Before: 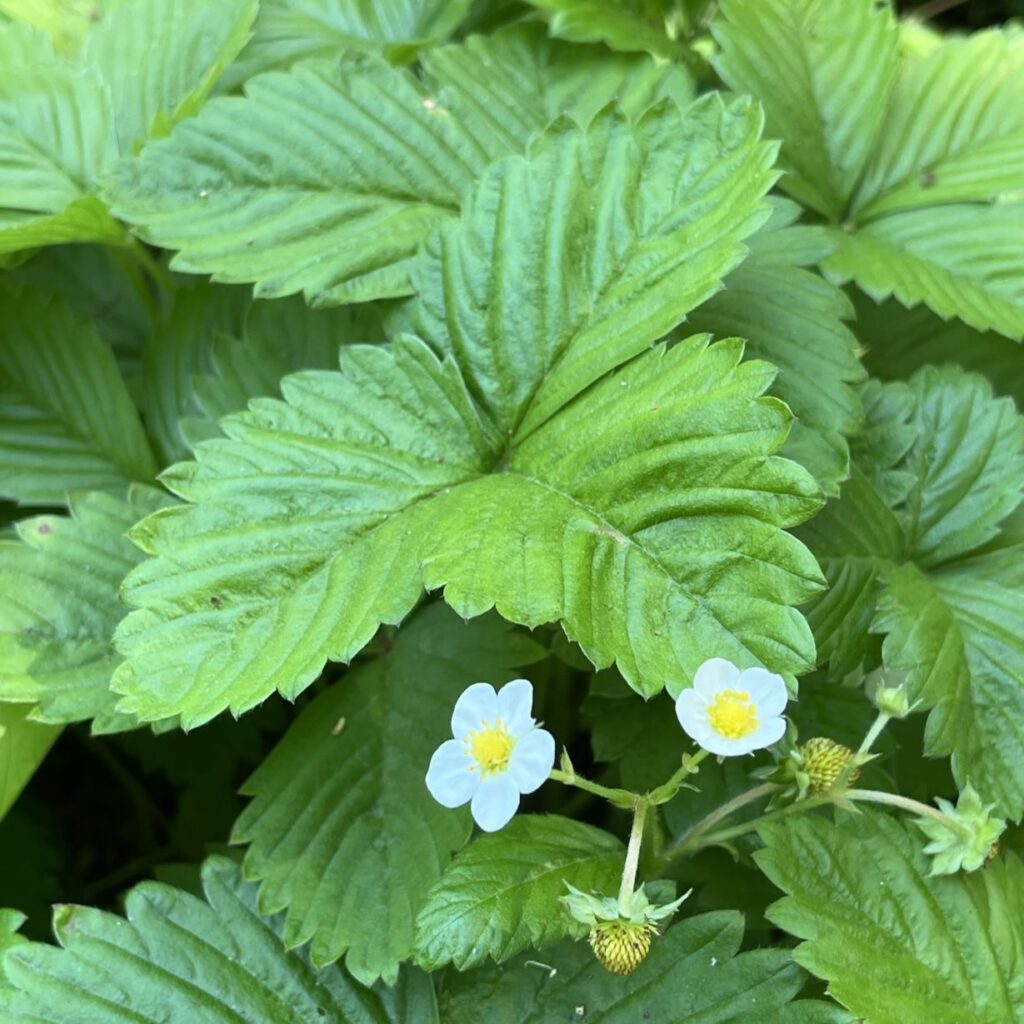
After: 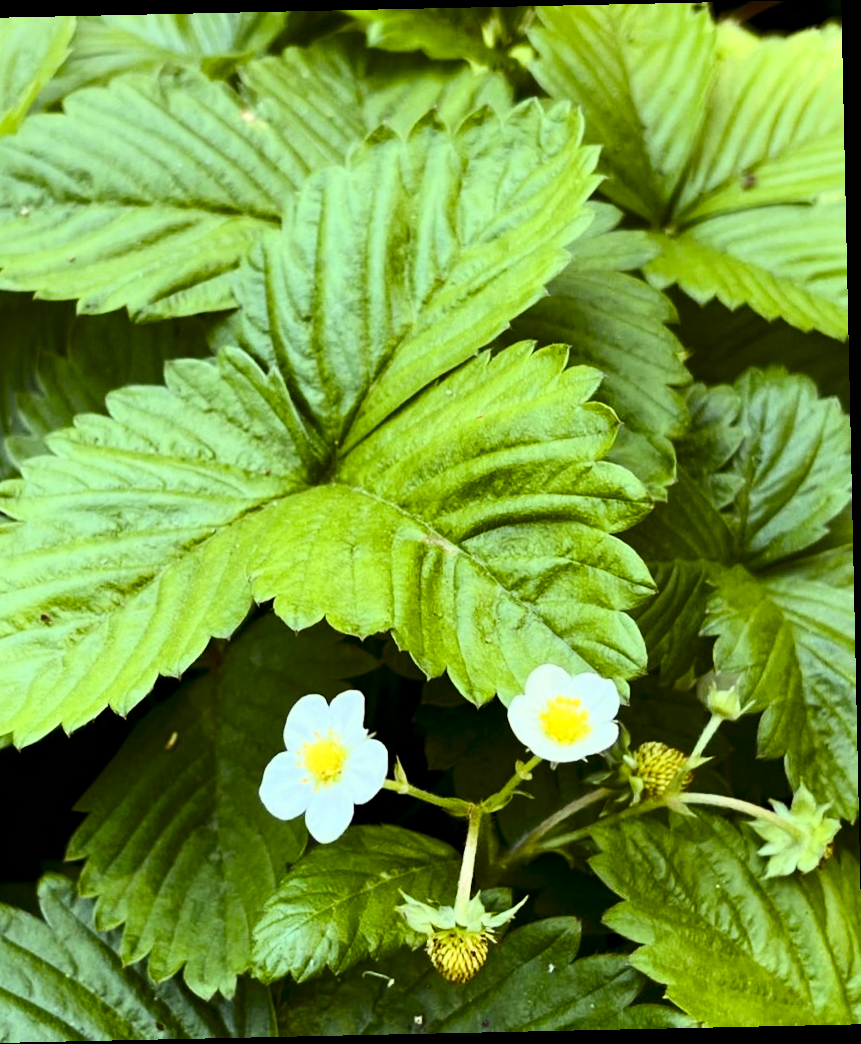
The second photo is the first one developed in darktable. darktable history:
contrast brightness saturation: contrast 0.28
color balance rgb: shadows lift › luminance -21.66%, shadows lift › chroma 8.98%, shadows lift › hue 283.37°, power › chroma 1.55%, power › hue 25.59°, highlights gain › luminance 6.08%, highlights gain › chroma 2.55%, highlights gain › hue 90°, global offset › luminance -0.87%, perceptual saturation grading › global saturation 27.49%, perceptual saturation grading › highlights -28.39%, perceptual saturation grading › mid-tones 15.22%, perceptual saturation grading › shadows 33.98%, perceptual brilliance grading › highlights 10%, perceptual brilliance grading › mid-tones 5%
exposure: exposure -0.36 EV, compensate highlight preservation false
rotate and perspective: rotation -1.24°, automatic cropping off
crop: left 17.582%, bottom 0.031%
